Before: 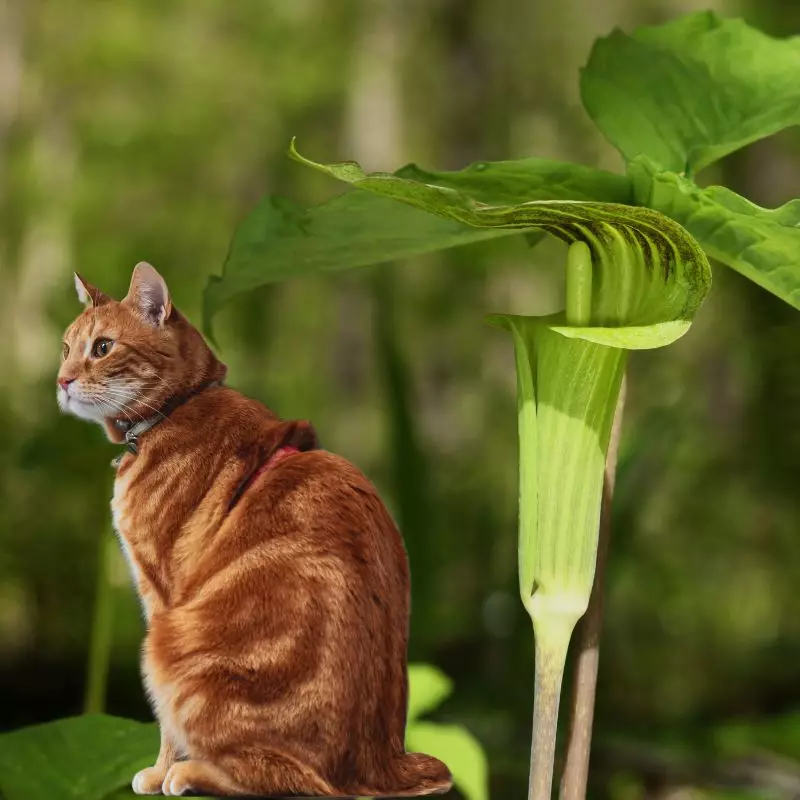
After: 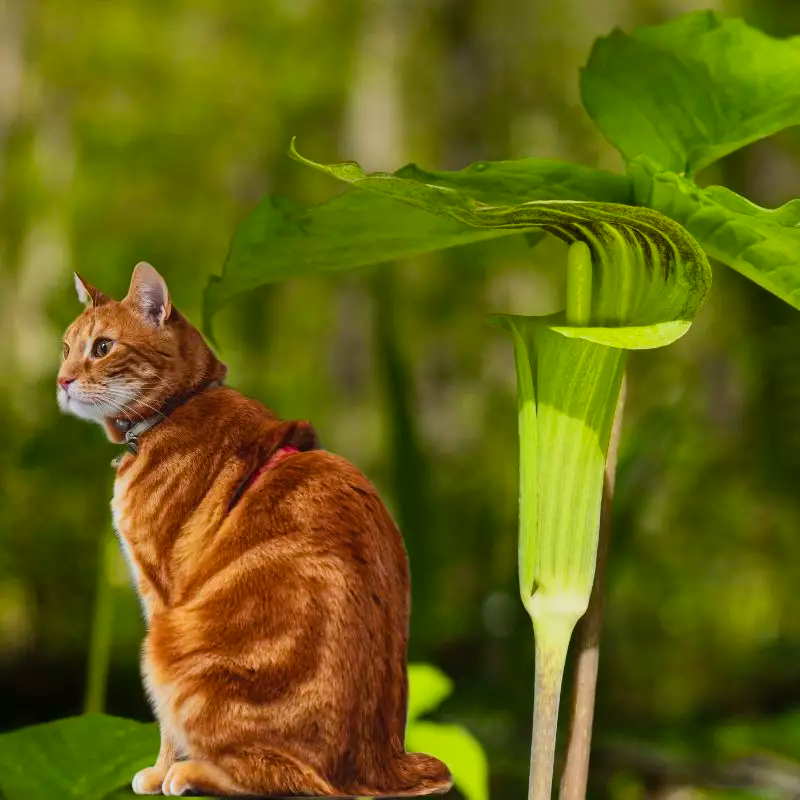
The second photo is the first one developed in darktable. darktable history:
shadows and highlights: highlights color adjustment 0%, low approximation 0.01, soften with gaussian
color balance rgb: perceptual saturation grading › global saturation 25%, global vibrance 10%
